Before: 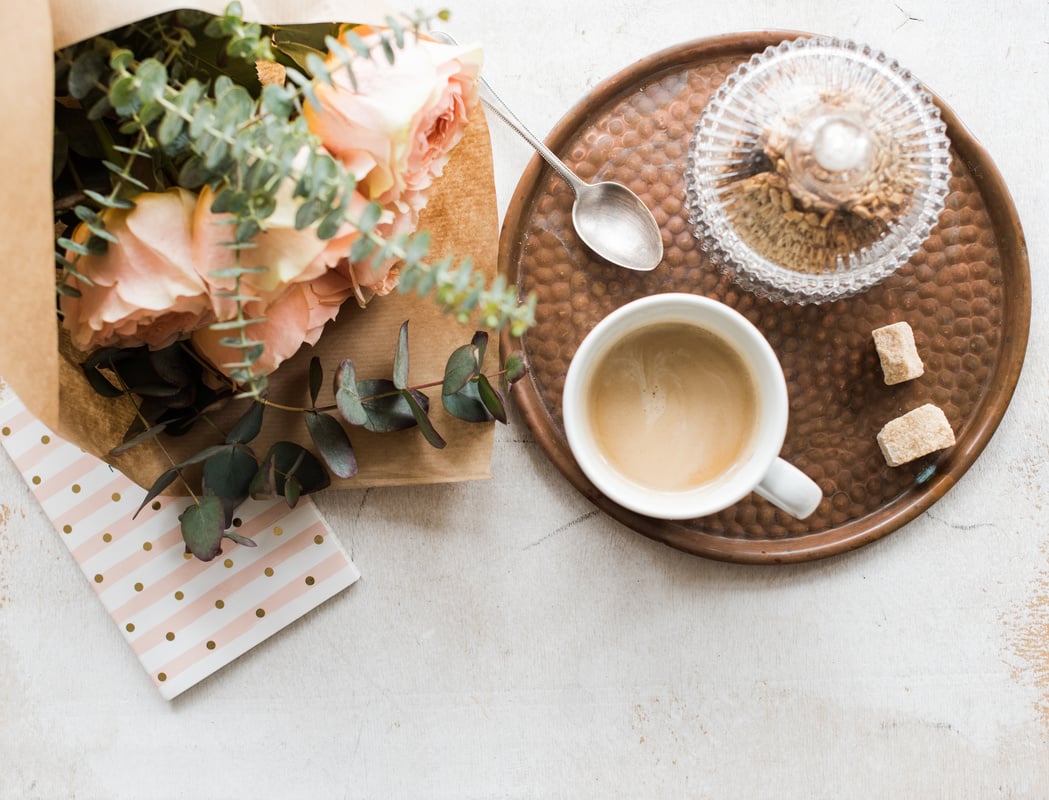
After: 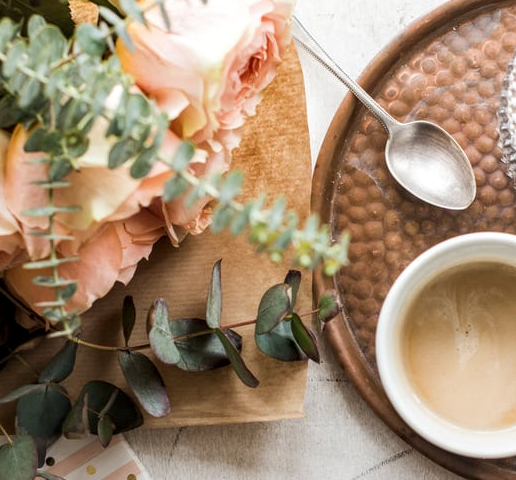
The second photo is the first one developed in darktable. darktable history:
crop: left 17.835%, top 7.675%, right 32.881%, bottom 32.213%
local contrast: on, module defaults
